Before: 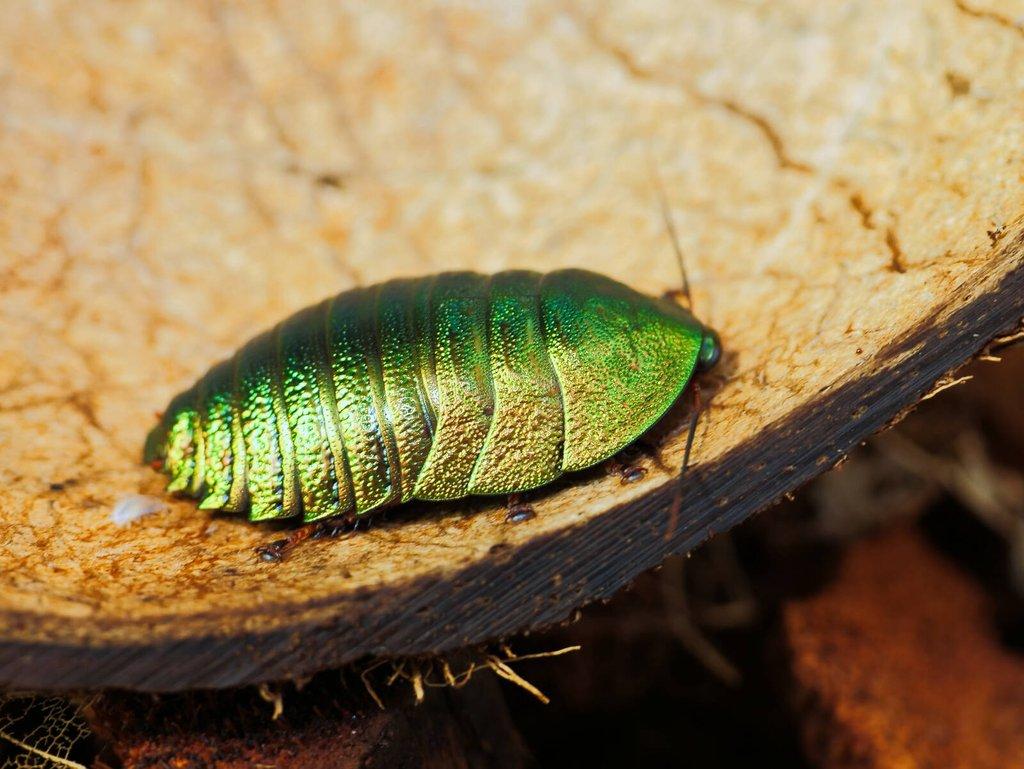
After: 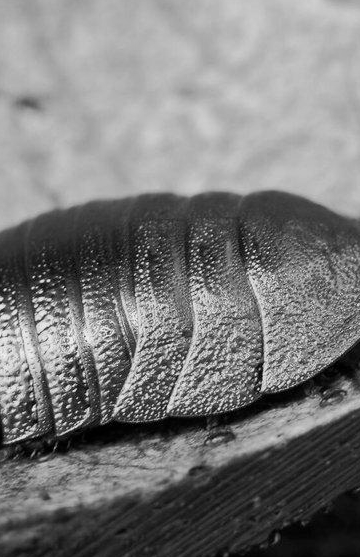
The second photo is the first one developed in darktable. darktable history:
crop and rotate: left 29.476%, top 10.214%, right 35.32%, bottom 17.333%
color calibration: output gray [0.21, 0.42, 0.37, 0], gray › normalize channels true, illuminant same as pipeline (D50), adaptation XYZ, x 0.346, y 0.359, gamut compression 0
exposure: black level correction 0.001, compensate highlight preservation false
